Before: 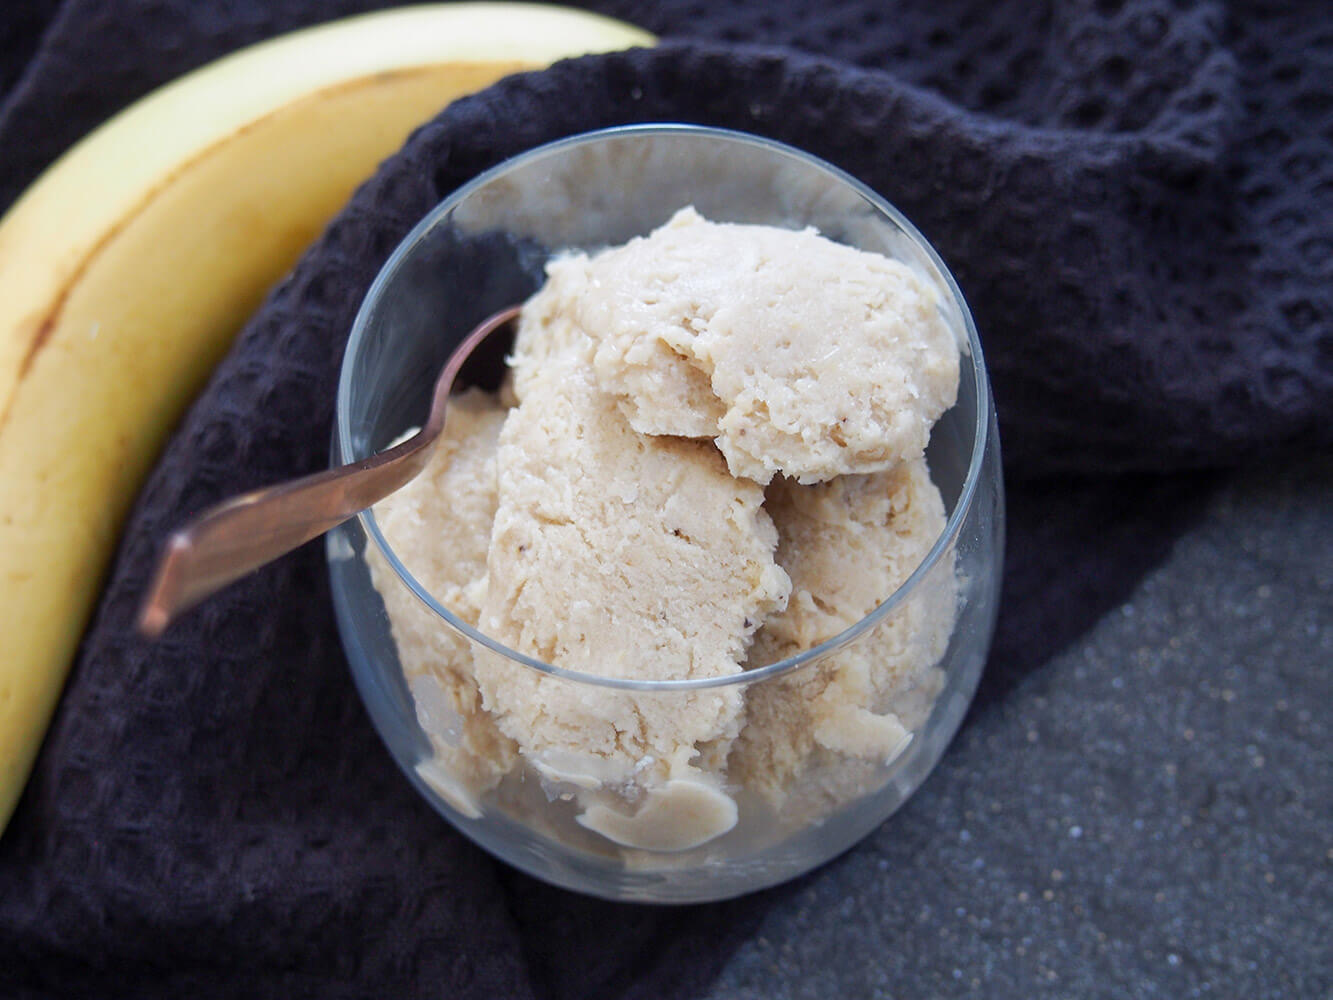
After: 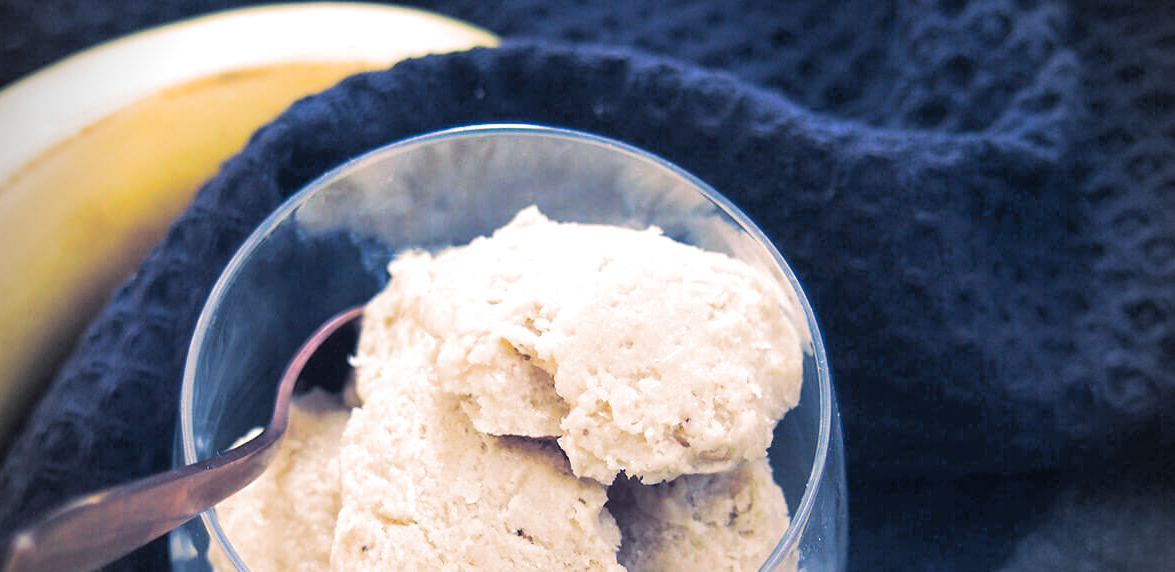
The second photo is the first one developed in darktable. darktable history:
vignetting: fall-off radius 31.48%, brightness -0.472
tone curve: curves: ch0 [(0, 0.047) (0.199, 0.263) (0.47, 0.555) (0.805, 0.839) (1, 0.962)], color space Lab, linked channels, preserve colors none
crop and rotate: left 11.812%, bottom 42.776%
base curve: curves: ch0 [(0, 0) (0.472, 0.455) (1, 1)], preserve colors none
color balance rgb: perceptual saturation grading › mid-tones 6.33%, perceptual saturation grading › shadows 72.44%, perceptual brilliance grading › highlights 11.59%, contrast 5.05%
split-toning: shadows › hue 226.8°, shadows › saturation 0.56, highlights › hue 28.8°, balance -40, compress 0%
